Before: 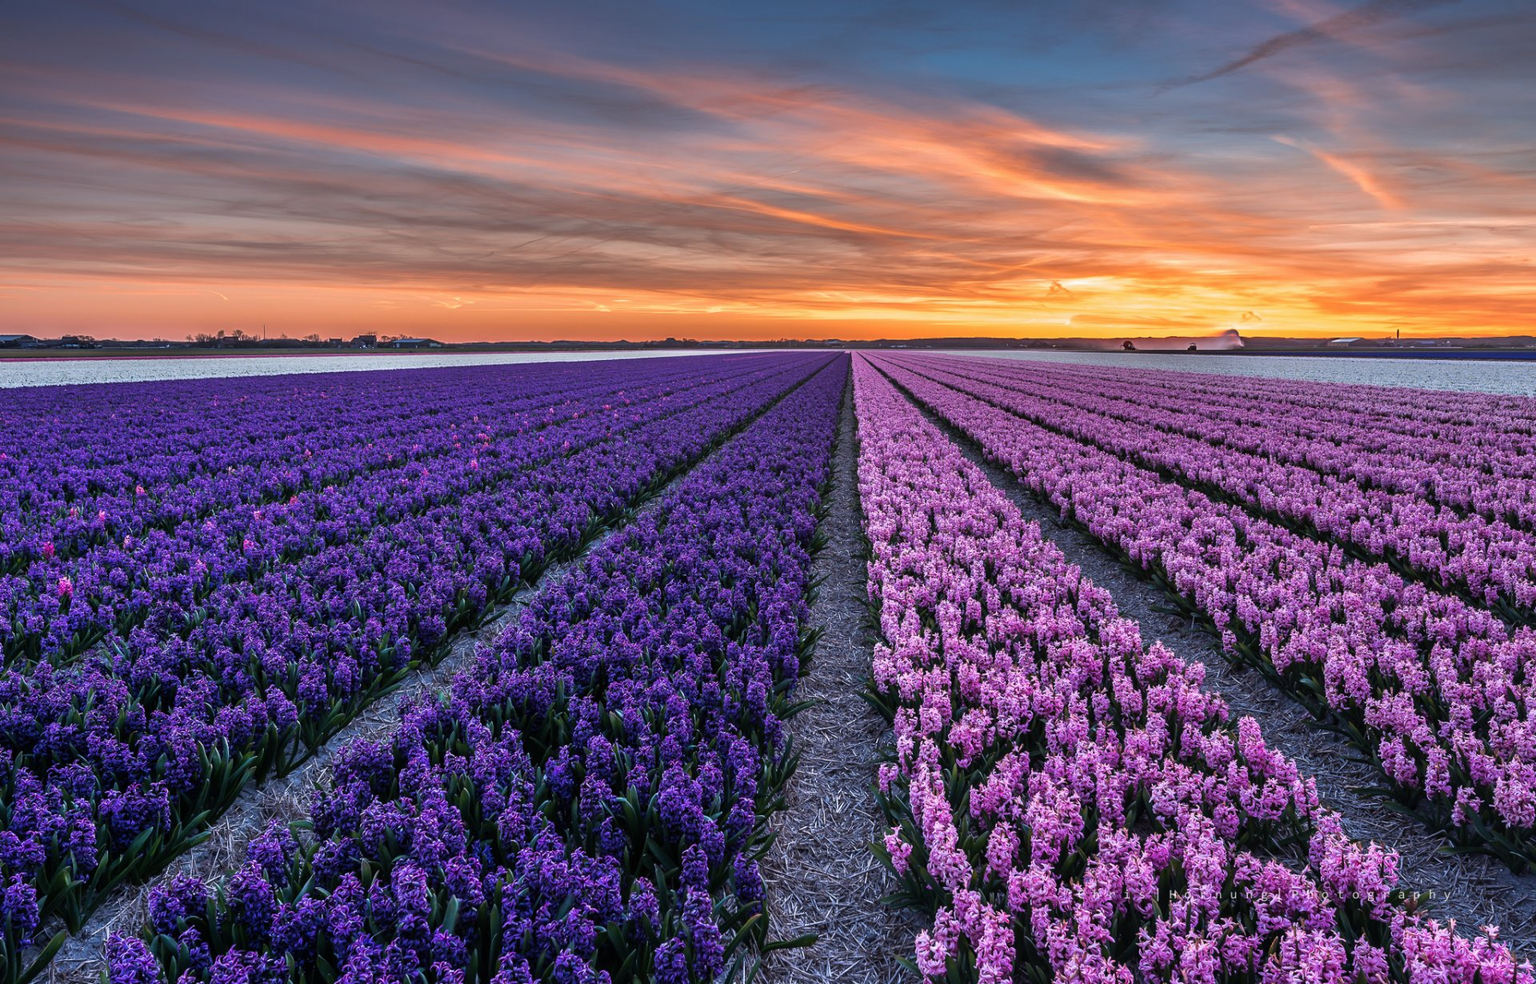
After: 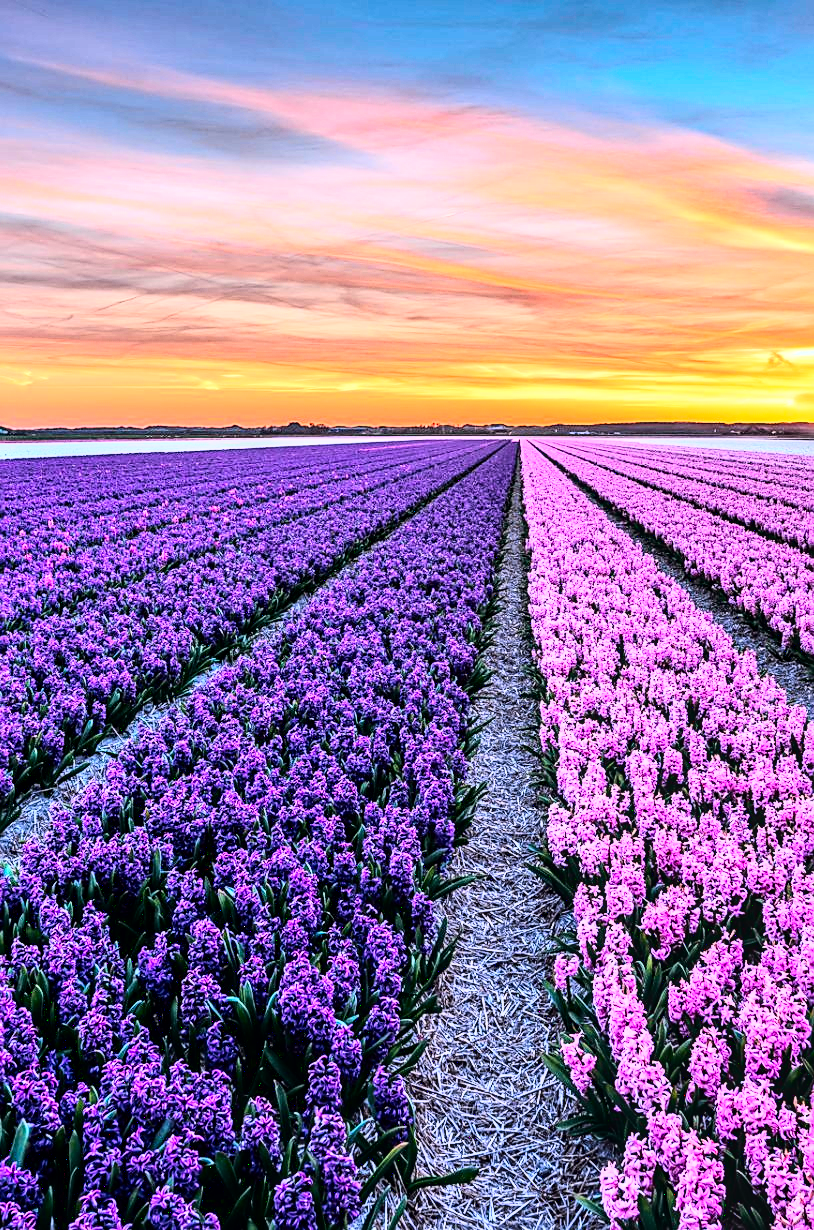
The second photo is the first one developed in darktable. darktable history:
tone equalizer: edges refinement/feathering 500, mask exposure compensation -1.57 EV, preserve details no
crop: left 28.338%, right 29.243%
sharpen: on, module defaults
local contrast: detail 130%
contrast brightness saturation: saturation -0.068
tone curve: curves: ch0 [(0, 0) (0.051, 0.03) (0.096, 0.071) (0.243, 0.246) (0.461, 0.515) (0.605, 0.692) (0.761, 0.85) (0.881, 0.933) (1, 0.984)]; ch1 [(0, 0) (0.1, 0.038) (0.318, 0.243) (0.431, 0.384) (0.488, 0.475) (0.499, 0.499) (0.534, 0.546) (0.567, 0.592) (0.601, 0.632) (0.734, 0.809) (1, 1)]; ch2 [(0, 0) (0.297, 0.257) (0.414, 0.379) (0.453, 0.45) (0.479, 0.483) (0.504, 0.499) (0.52, 0.519) (0.541, 0.554) (0.614, 0.652) (0.817, 0.874) (1, 1)], color space Lab, independent channels, preserve colors none
base curve: curves: ch0 [(0, 0.003) (0.001, 0.002) (0.006, 0.004) (0.02, 0.022) (0.048, 0.086) (0.094, 0.234) (0.162, 0.431) (0.258, 0.629) (0.385, 0.8) (0.548, 0.918) (0.751, 0.988) (1, 1)], preserve colors average RGB
haze removal: compatibility mode true, adaptive false
